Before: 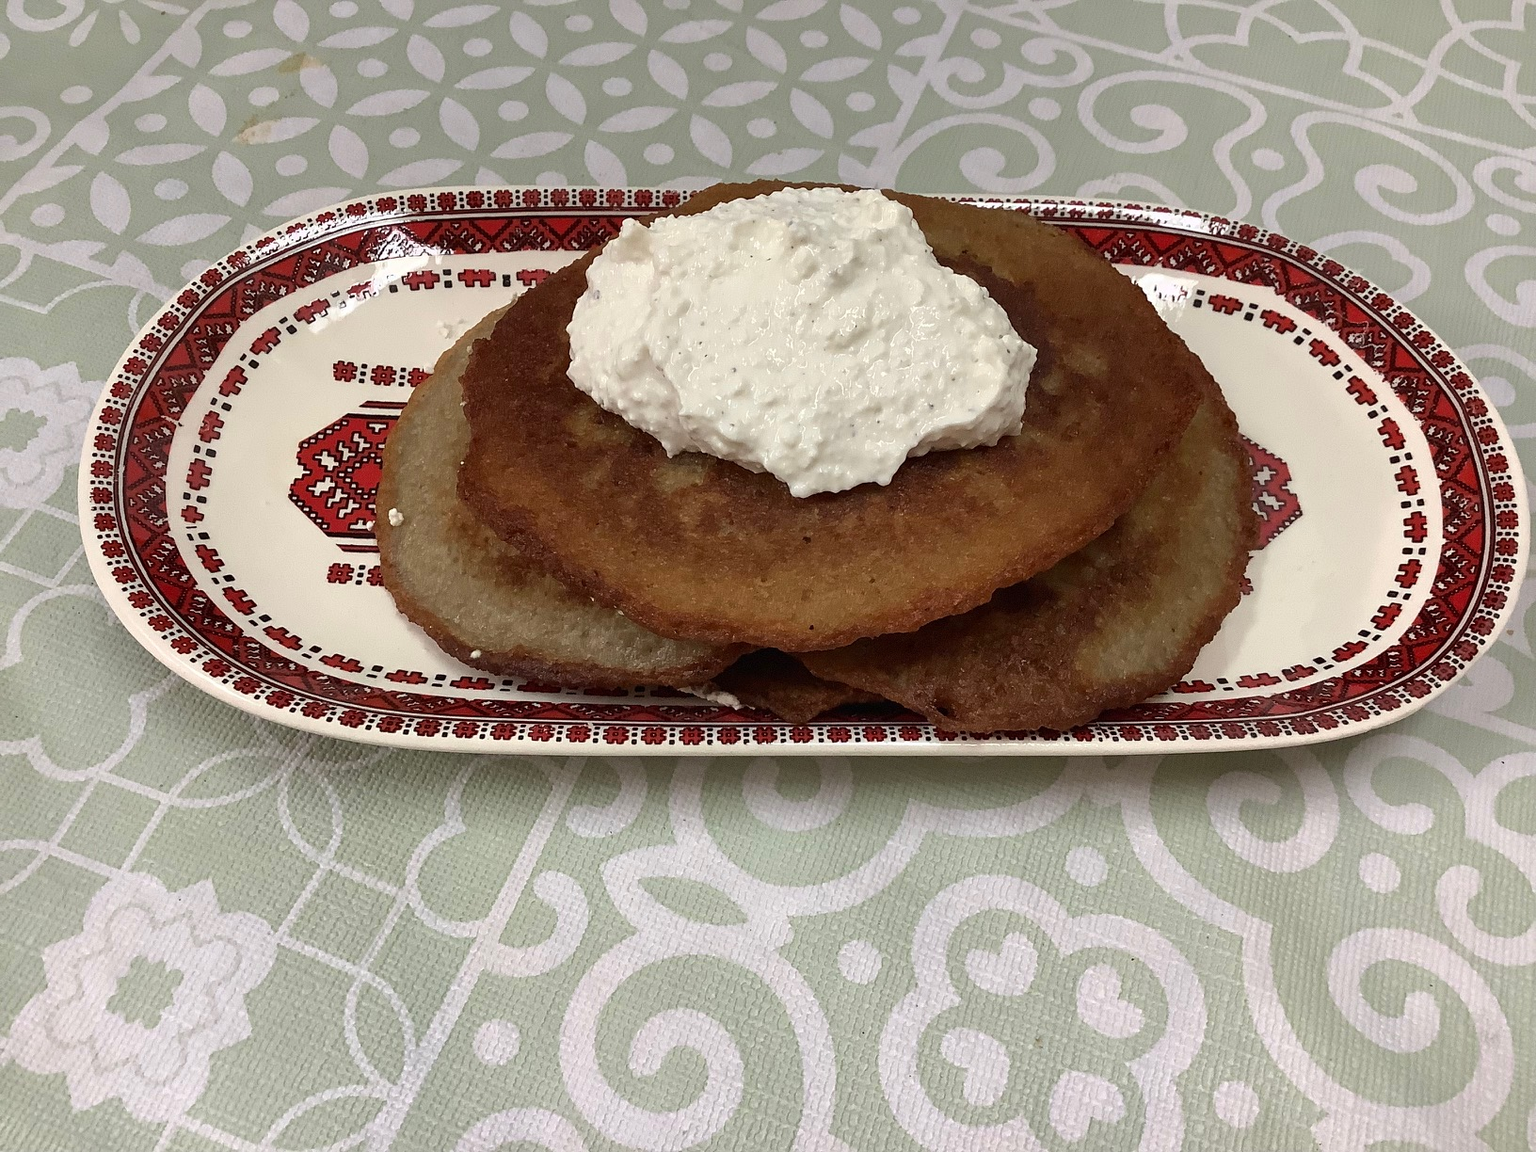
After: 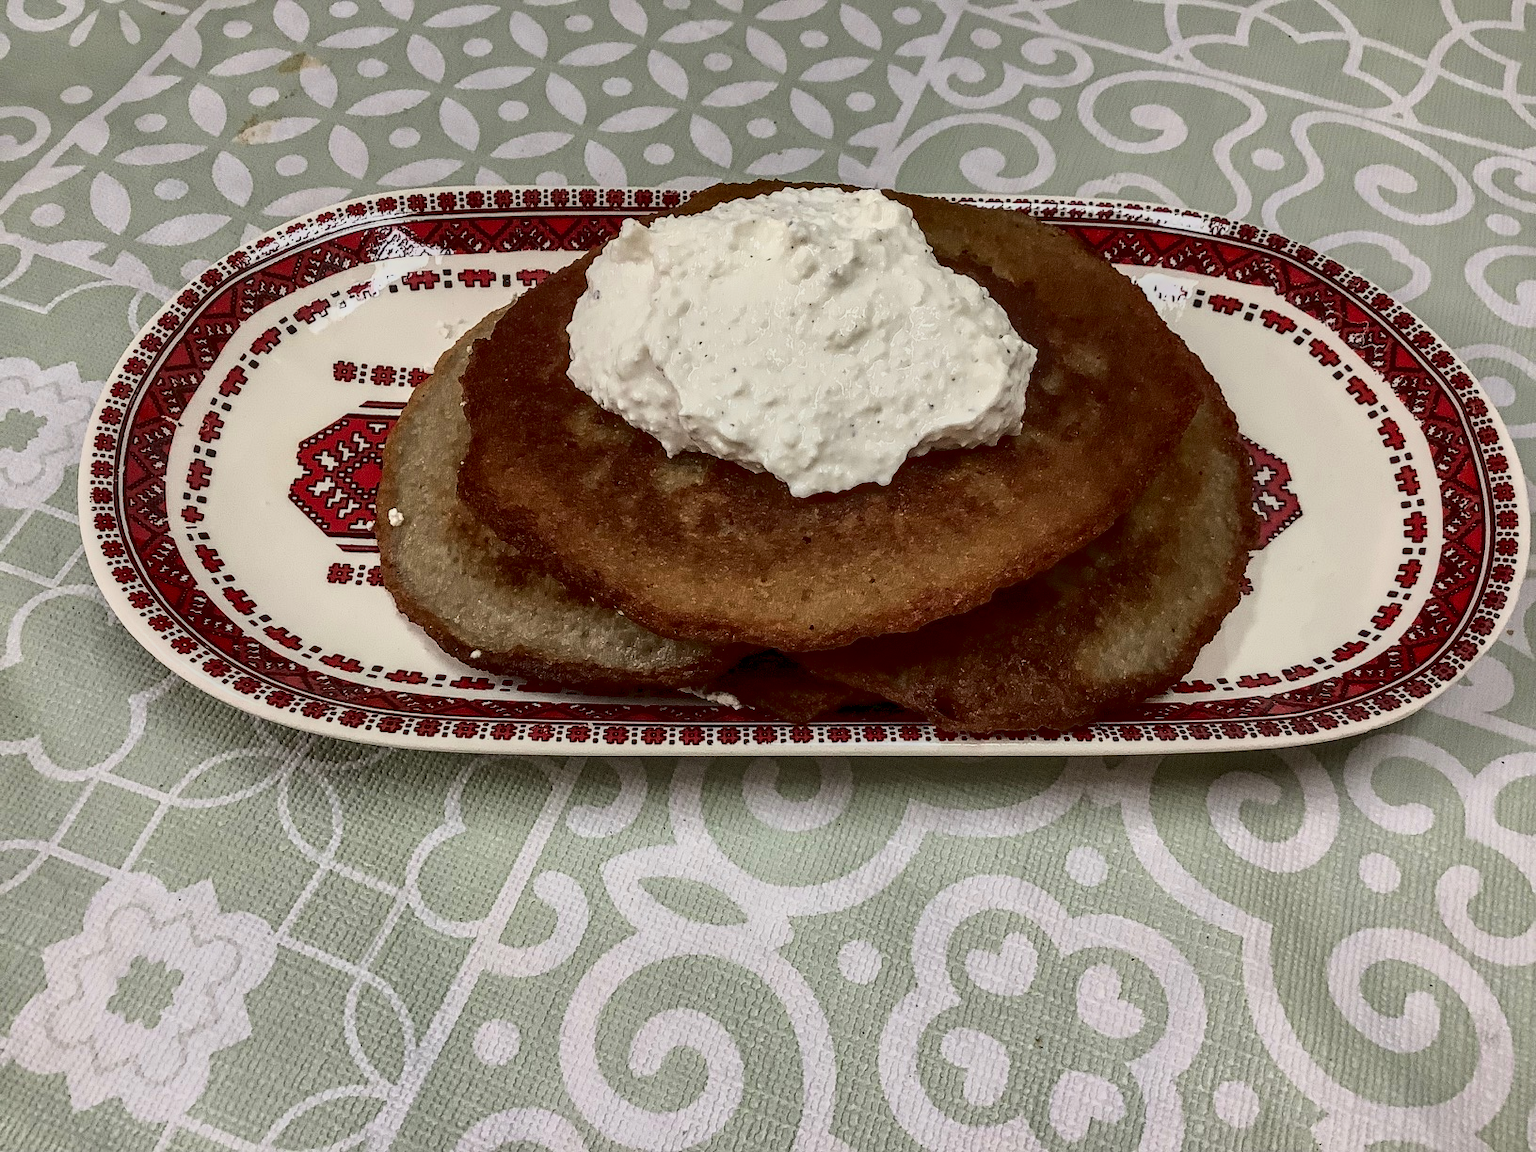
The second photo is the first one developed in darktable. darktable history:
local contrast: highlights 19%, detail 186%
shadows and highlights: shadows 32.83, highlights -47.7, soften with gaussian
tone curve: curves: ch0 [(0, 0.148) (0.191, 0.225) (0.712, 0.695) (0.864, 0.797) (1, 0.839)]
